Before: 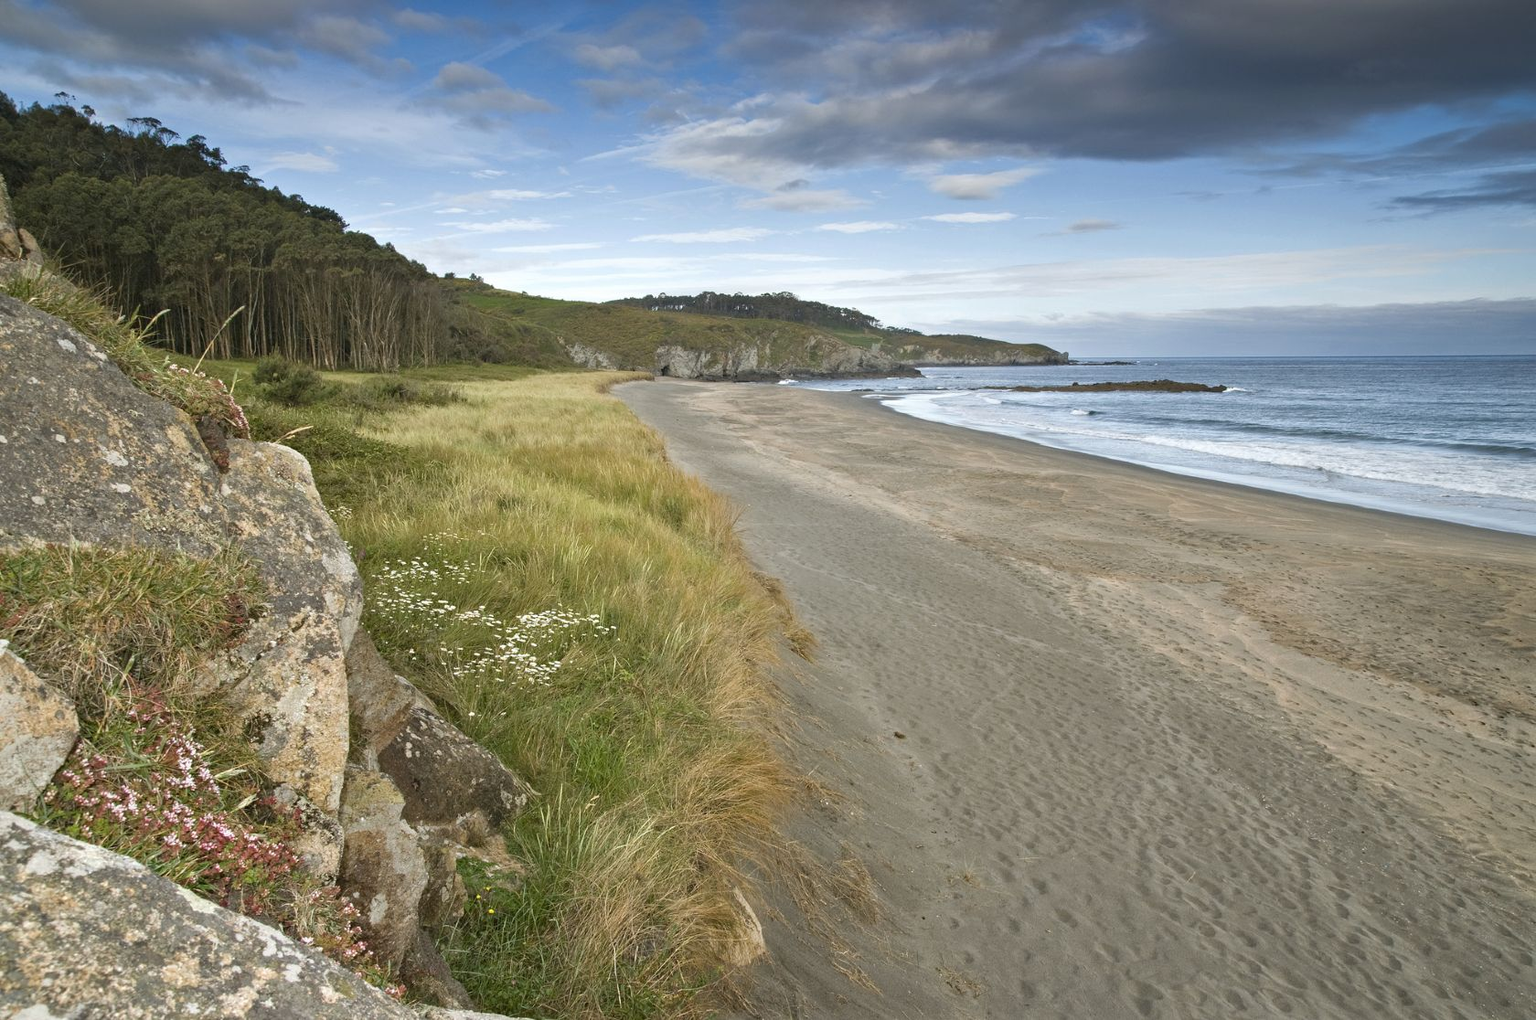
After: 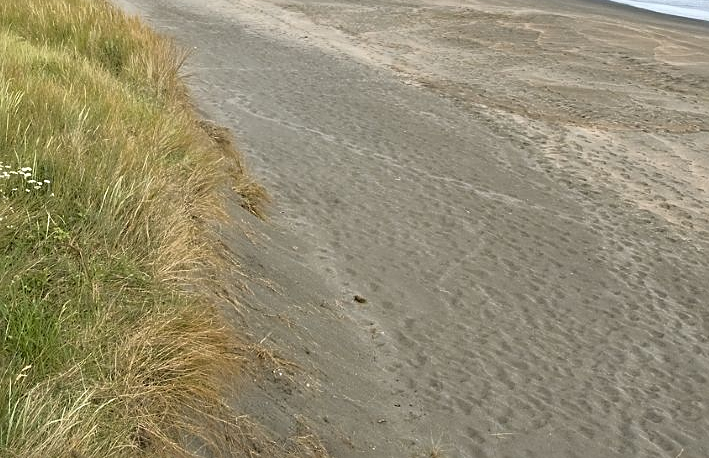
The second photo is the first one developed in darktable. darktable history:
crop: left 37.158%, top 45.318%, right 20.63%, bottom 13.598%
tone curve: curves: ch0 [(0, 0) (0.003, 0.005) (0.011, 0.008) (0.025, 0.014) (0.044, 0.021) (0.069, 0.027) (0.1, 0.041) (0.136, 0.083) (0.177, 0.138) (0.224, 0.197) (0.277, 0.259) (0.335, 0.331) (0.399, 0.399) (0.468, 0.476) (0.543, 0.547) (0.623, 0.635) (0.709, 0.753) (0.801, 0.847) (0.898, 0.94) (1, 1)], color space Lab, independent channels, preserve colors none
sharpen: on, module defaults
